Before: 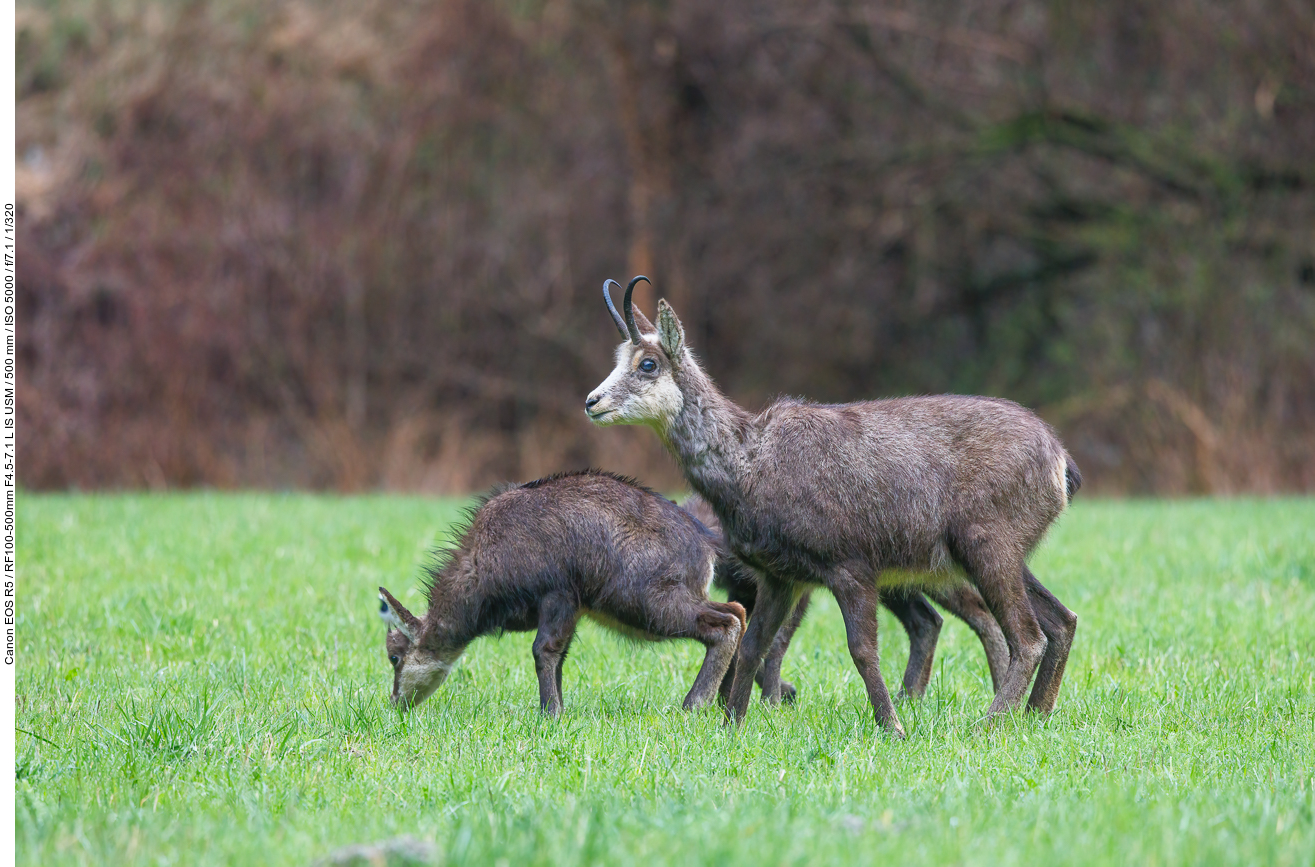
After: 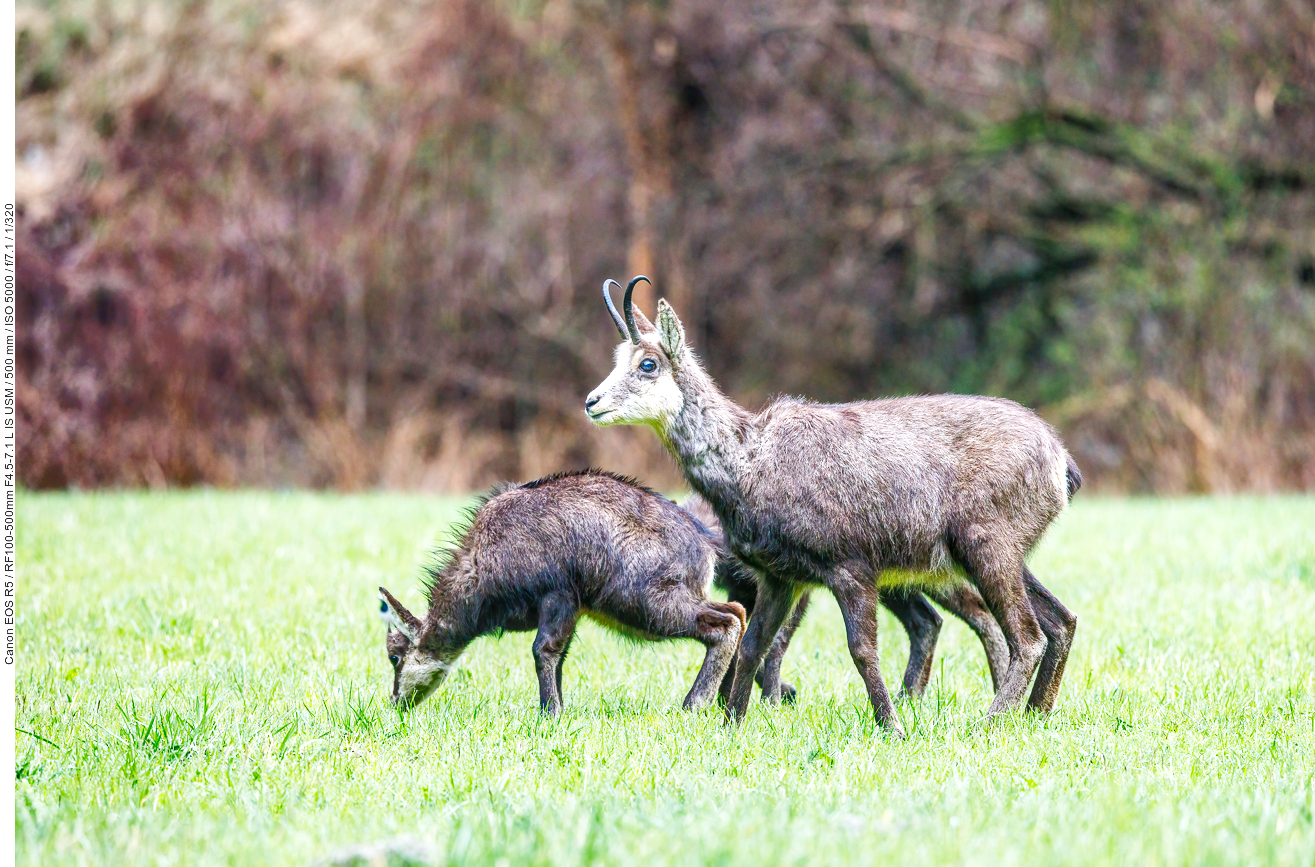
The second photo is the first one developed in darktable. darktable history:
base curve: curves: ch0 [(0, 0.003) (0.001, 0.002) (0.006, 0.004) (0.02, 0.022) (0.048, 0.086) (0.094, 0.234) (0.162, 0.431) (0.258, 0.629) (0.385, 0.8) (0.548, 0.918) (0.751, 0.988) (1, 1)], preserve colors none
shadows and highlights: radius 264.05, soften with gaussian
local contrast: on, module defaults
